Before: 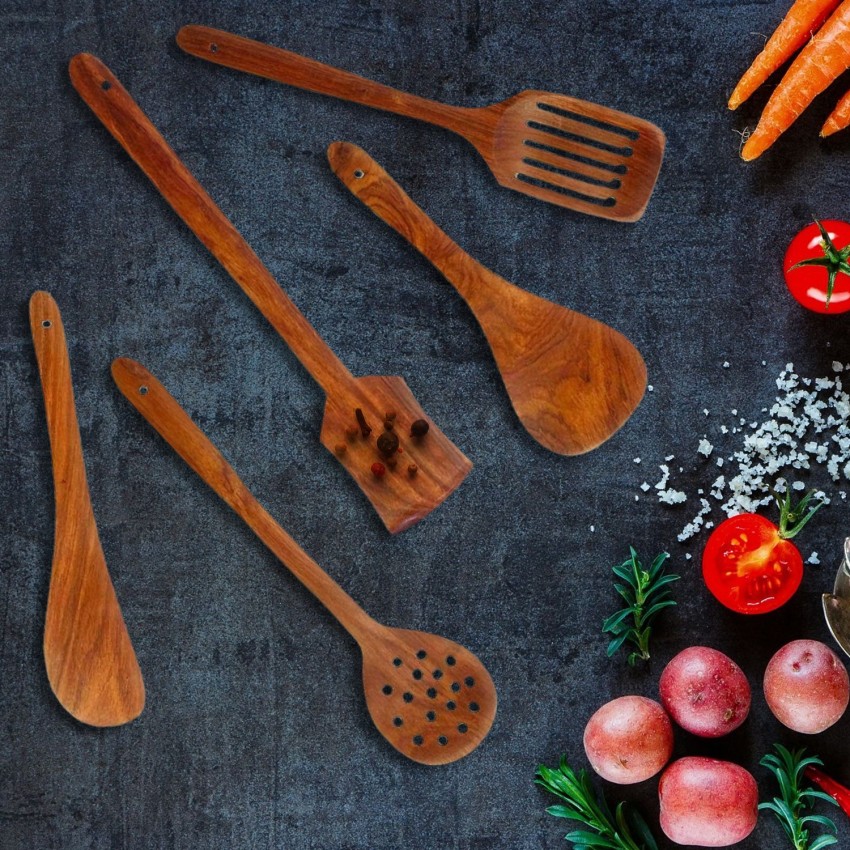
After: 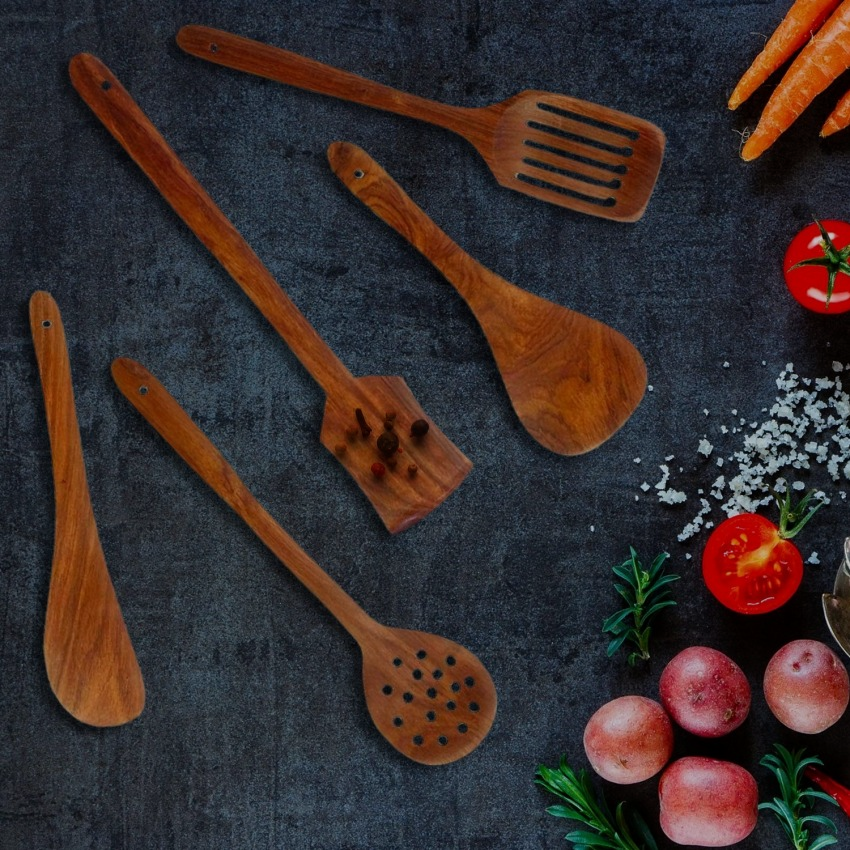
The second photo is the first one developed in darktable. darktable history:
exposure: black level correction 0, exposure -0.755 EV, compensate highlight preservation false
